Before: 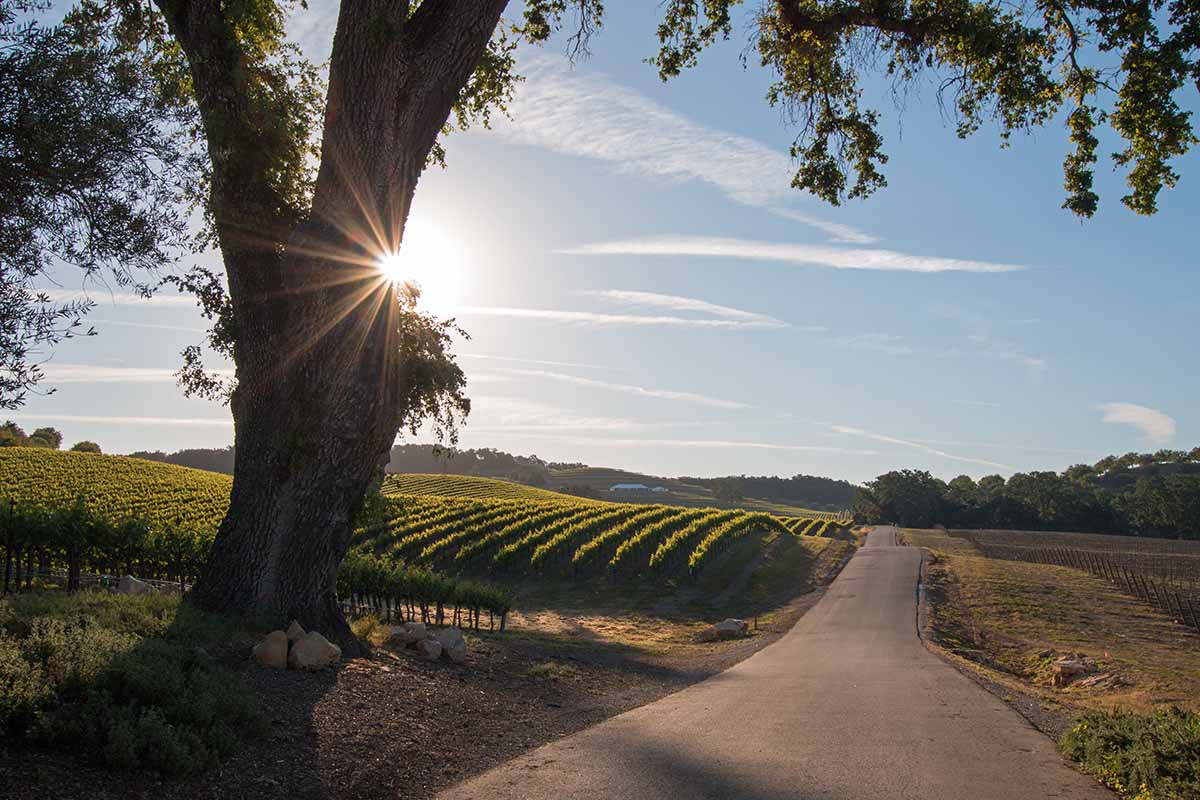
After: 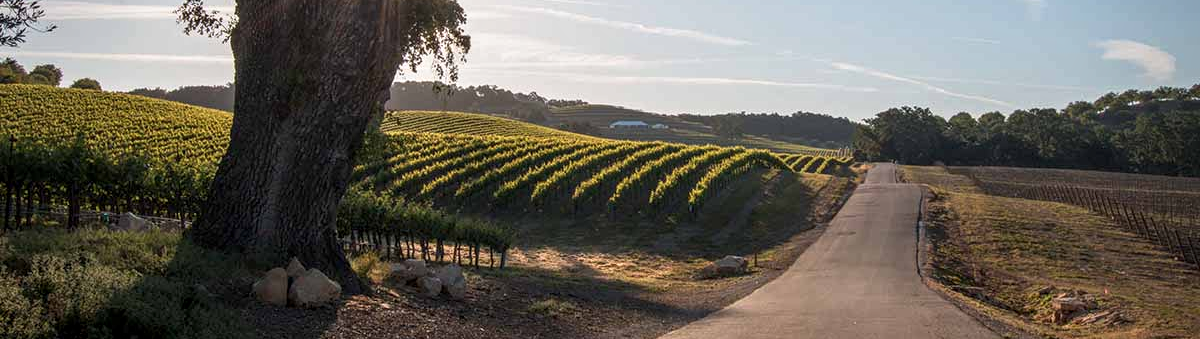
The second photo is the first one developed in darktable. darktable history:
vignetting: fall-off radius 60.51%, saturation -0.017, unbound false
local contrast: detail 130%
shadows and highlights: shadows 1.1, highlights 40.12
crop: top 45.385%, bottom 12.221%
